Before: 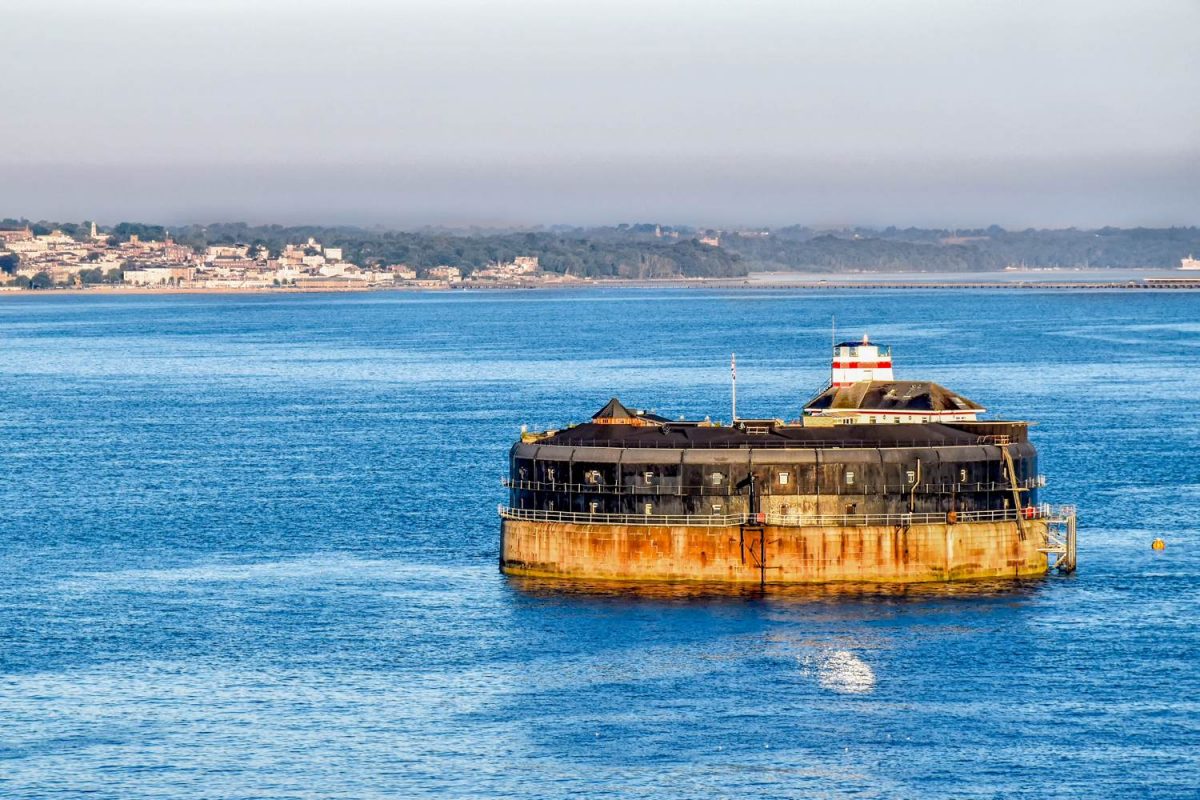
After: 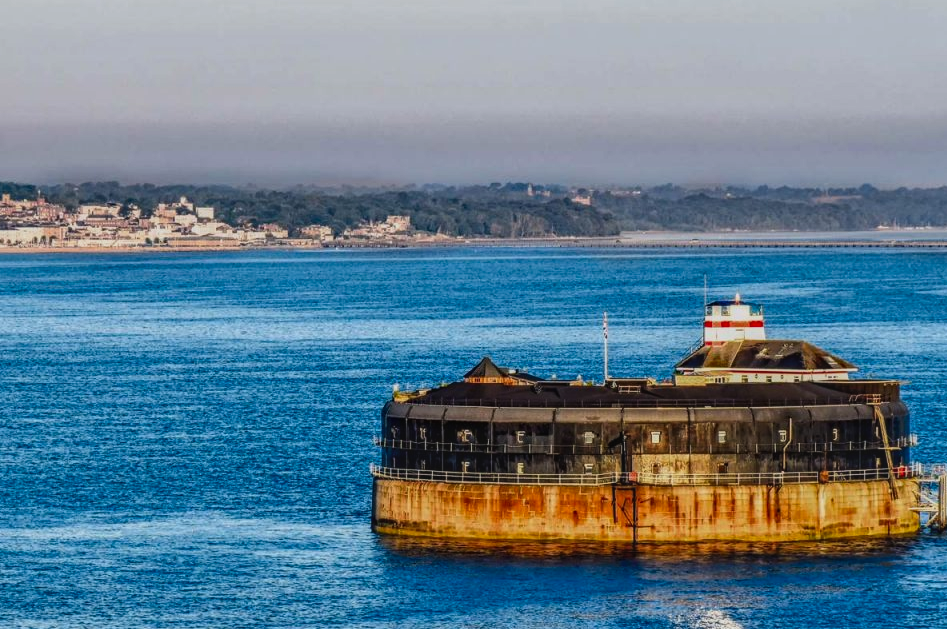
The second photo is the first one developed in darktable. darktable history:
contrast brightness saturation: contrast 0.234, brightness 0.102, saturation 0.287
exposure: black level correction -0.018, exposure -1.048 EV, compensate highlight preservation false
haze removal: compatibility mode true, adaptive false
crop and rotate: left 10.717%, top 5.13%, right 10.337%, bottom 16.122%
local contrast: on, module defaults
